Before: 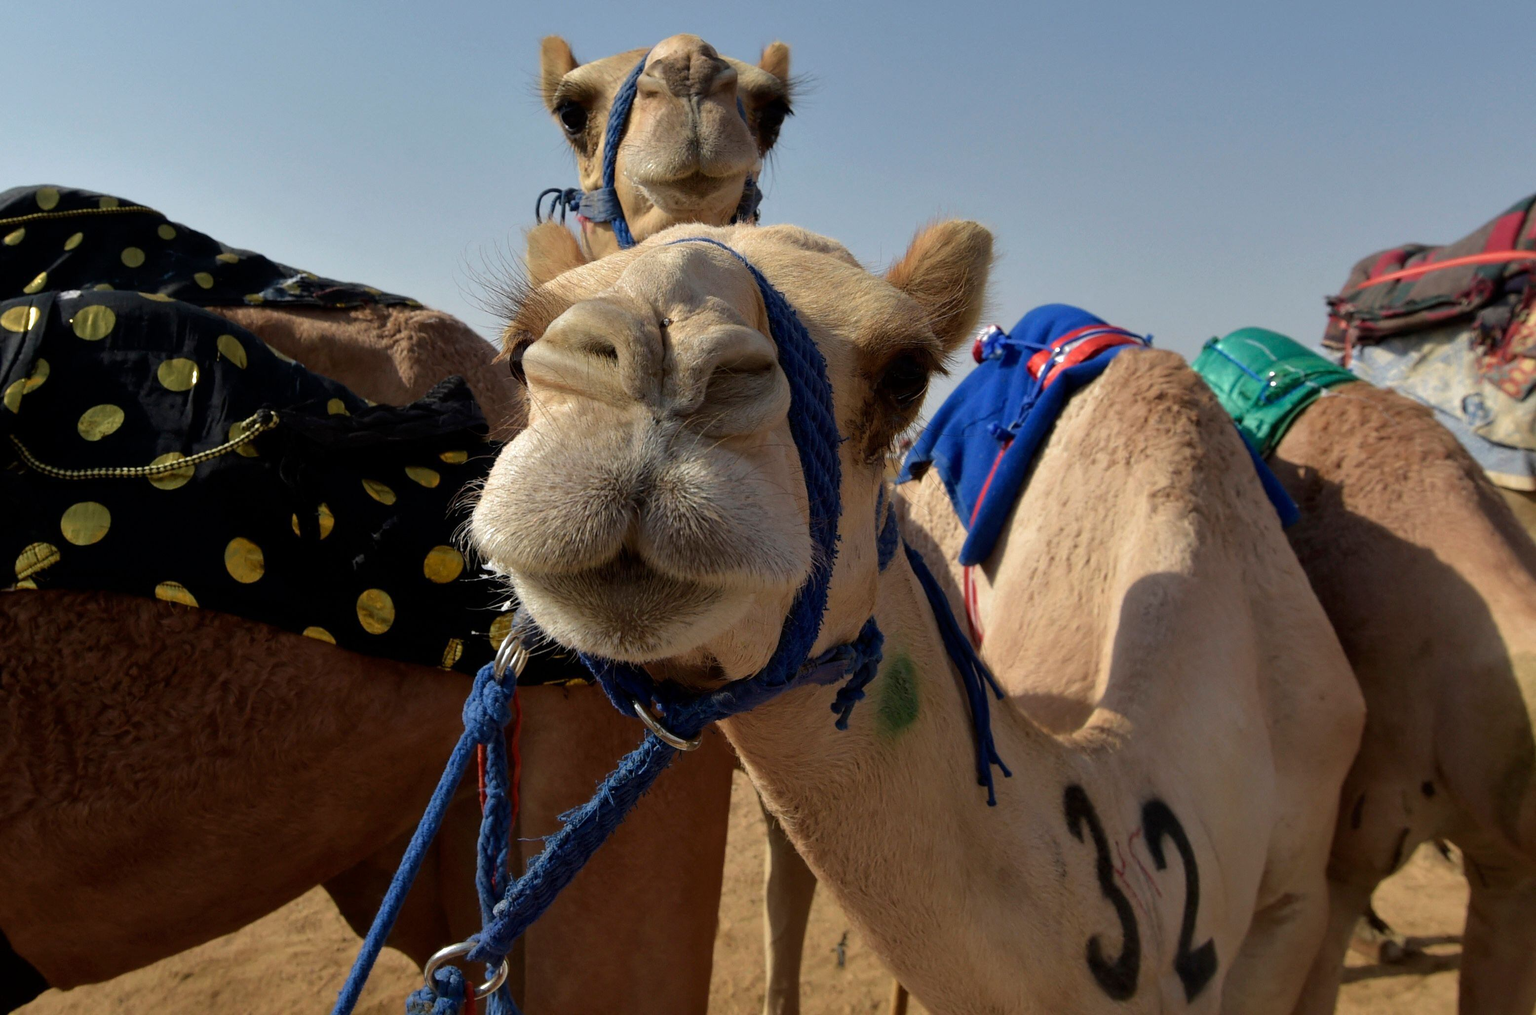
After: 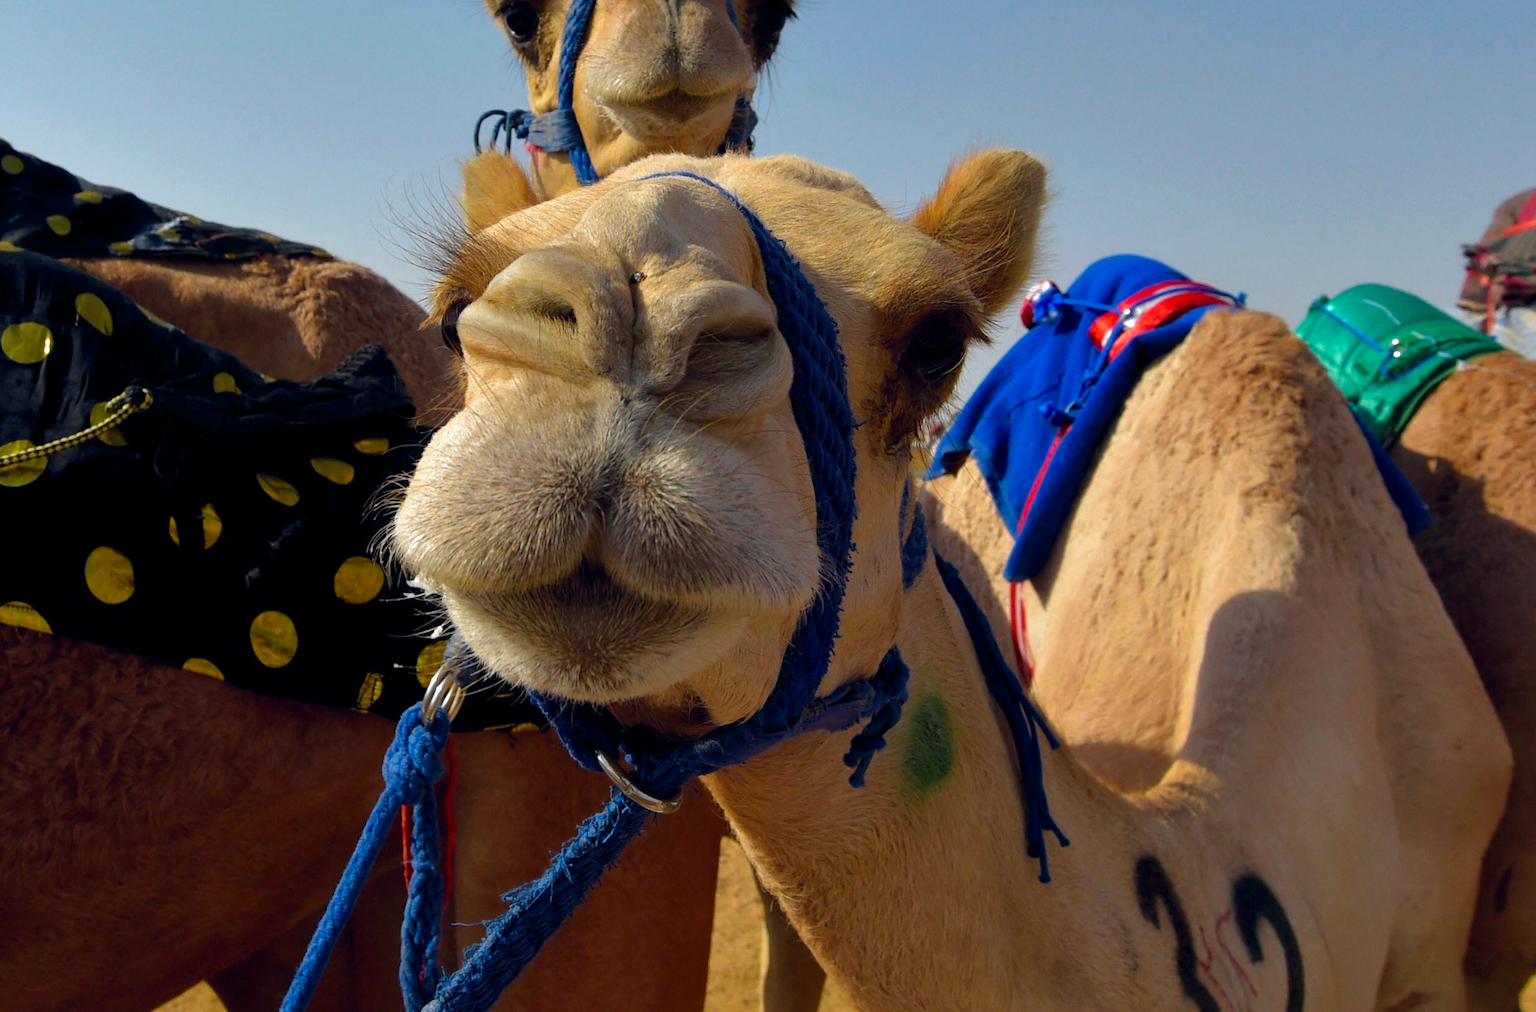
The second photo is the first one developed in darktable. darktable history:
crop and rotate: left 10.244%, top 9.969%, right 9.812%, bottom 10.268%
color balance rgb: global offset › chroma 0.054%, global offset › hue 253.89°, linear chroma grading › global chroma 14.857%, perceptual saturation grading › global saturation 25.447%, global vibrance 10.003%
